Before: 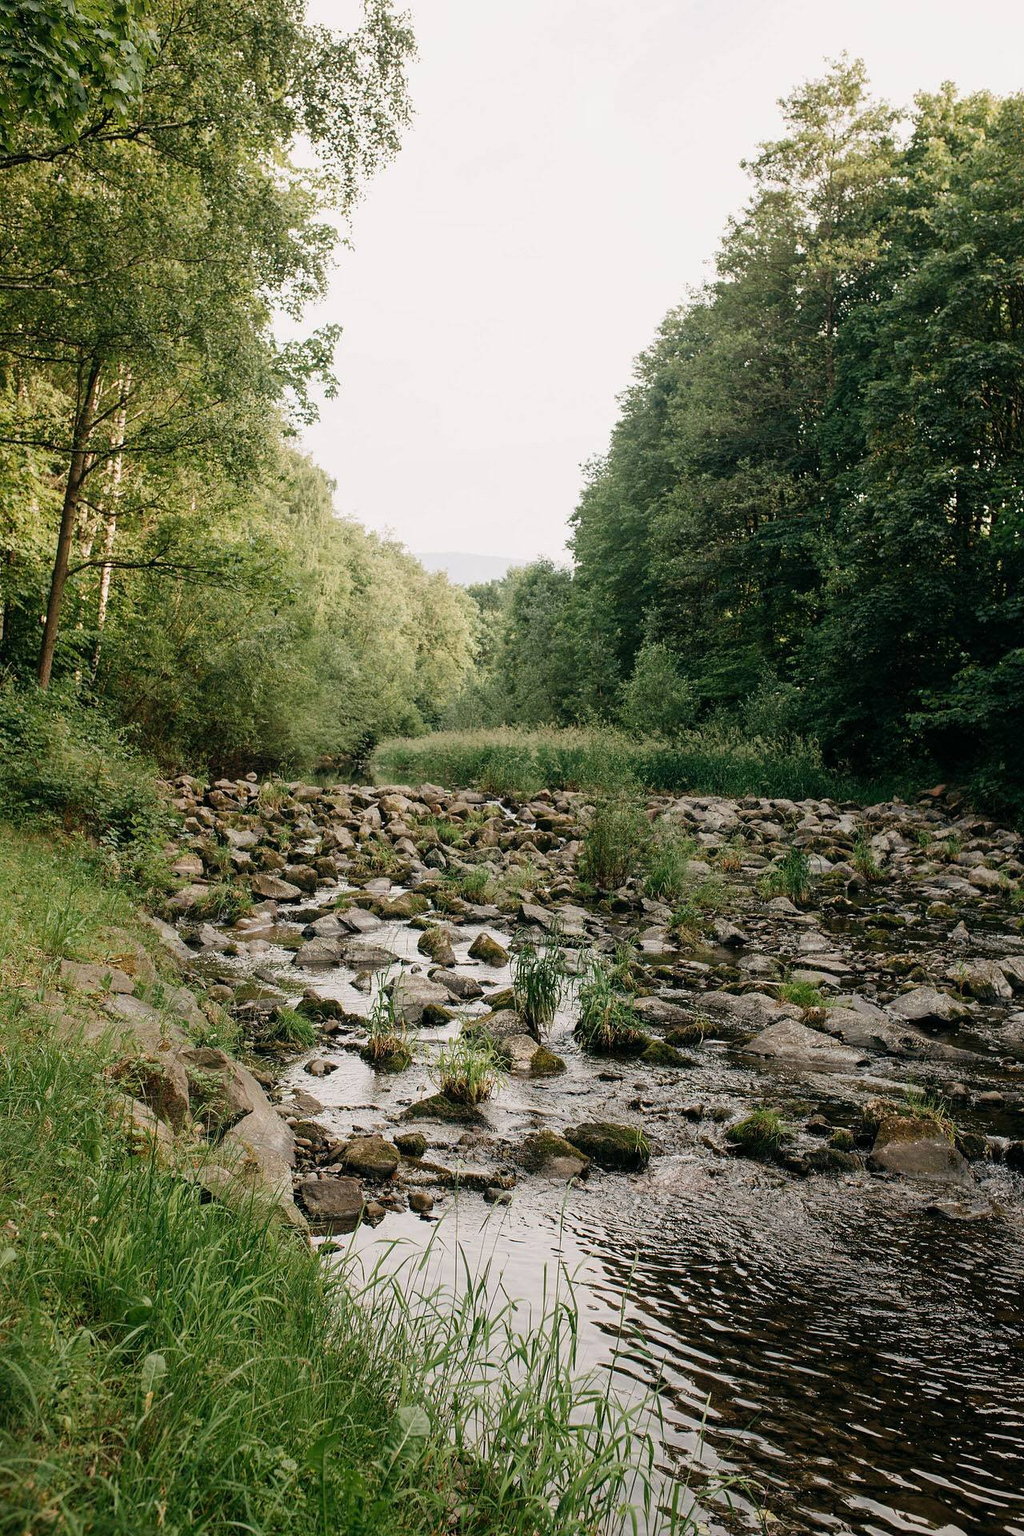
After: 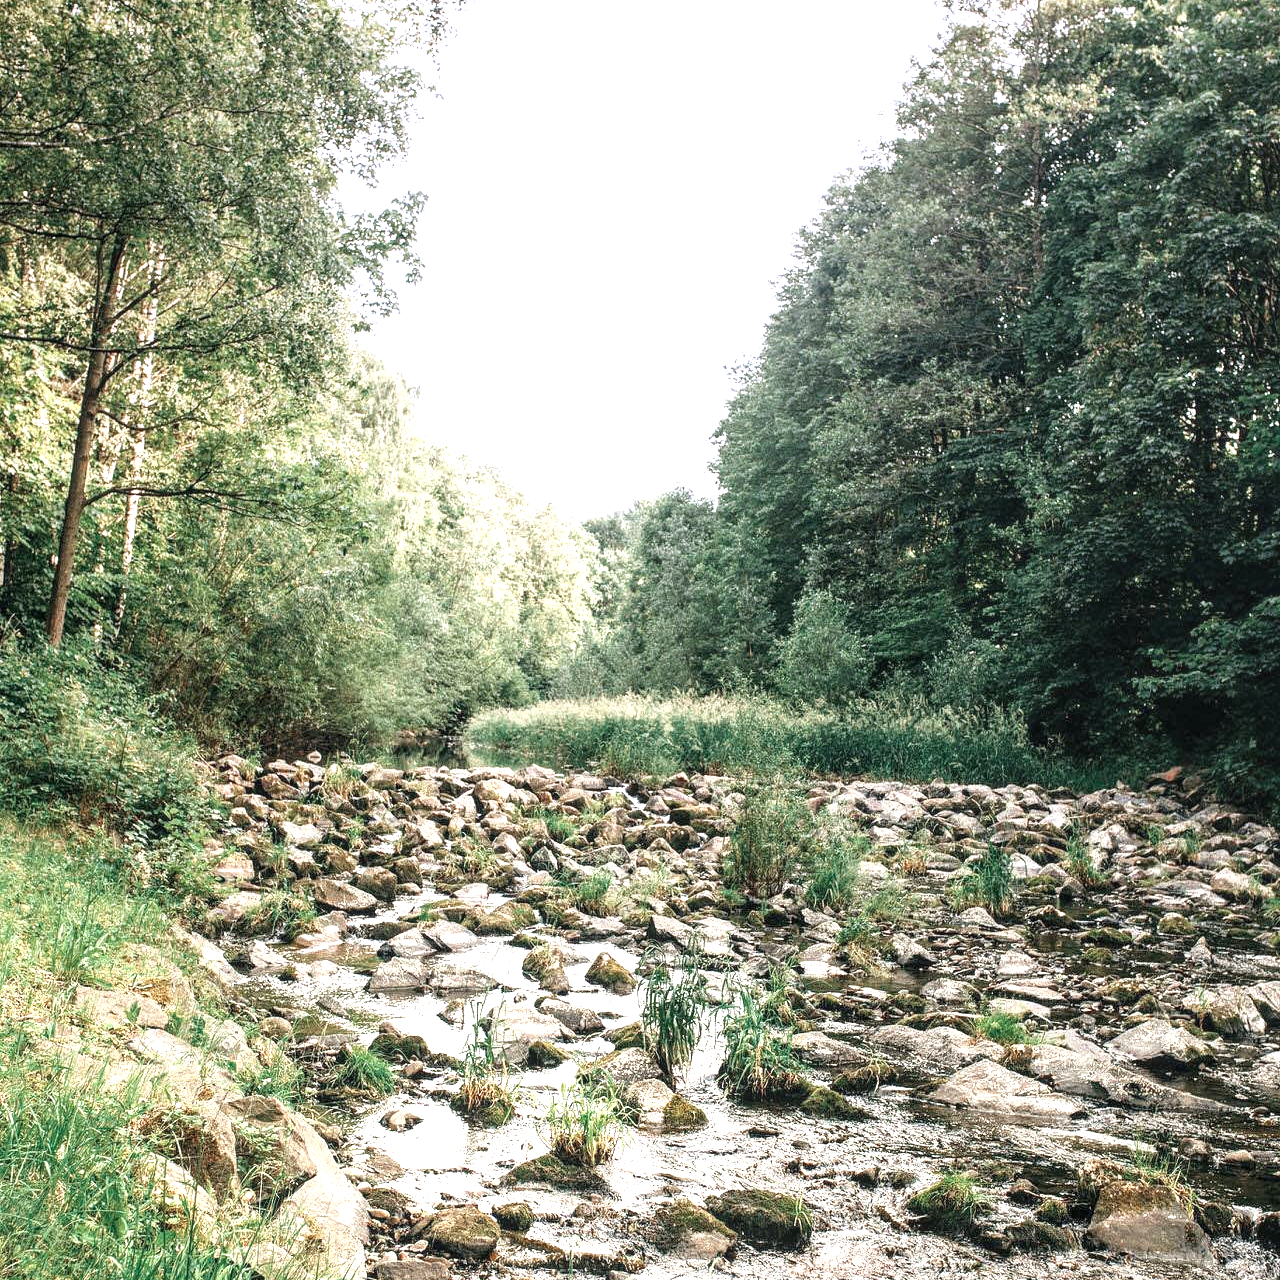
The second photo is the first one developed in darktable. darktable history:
color zones: curves: ch0 [(0, 0.5) (0.125, 0.4) (0.25, 0.5) (0.375, 0.4) (0.5, 0.4) (0.625, 0.35) (0.75, 0.35) (0.875, 0.5)]; ch1 [(0, 0.35) (0.125, 0.45) (0.25, 0.35) (0.375, 0.35) (0.5, 0.35) (0.625, 0.35) (0.75, 0.45) (0.875, 0.35)]; ch2 [(0, 0.6) (0.125, 0.5) (0.25, 0.5) (0.375, 0.6) (0.5, 0.6) (0.625, 0.5) (0.75, 0.5) (0.875, 0.5)]
exposure: black level correction 0, exposure 1.741 EV, compensate exposure bias true, compensate highlight preservation false
local contrast: on, module defaults
graduated density: hue 238.83°, saturation 50%
crop: top 11.166%, bottom 22.168%
